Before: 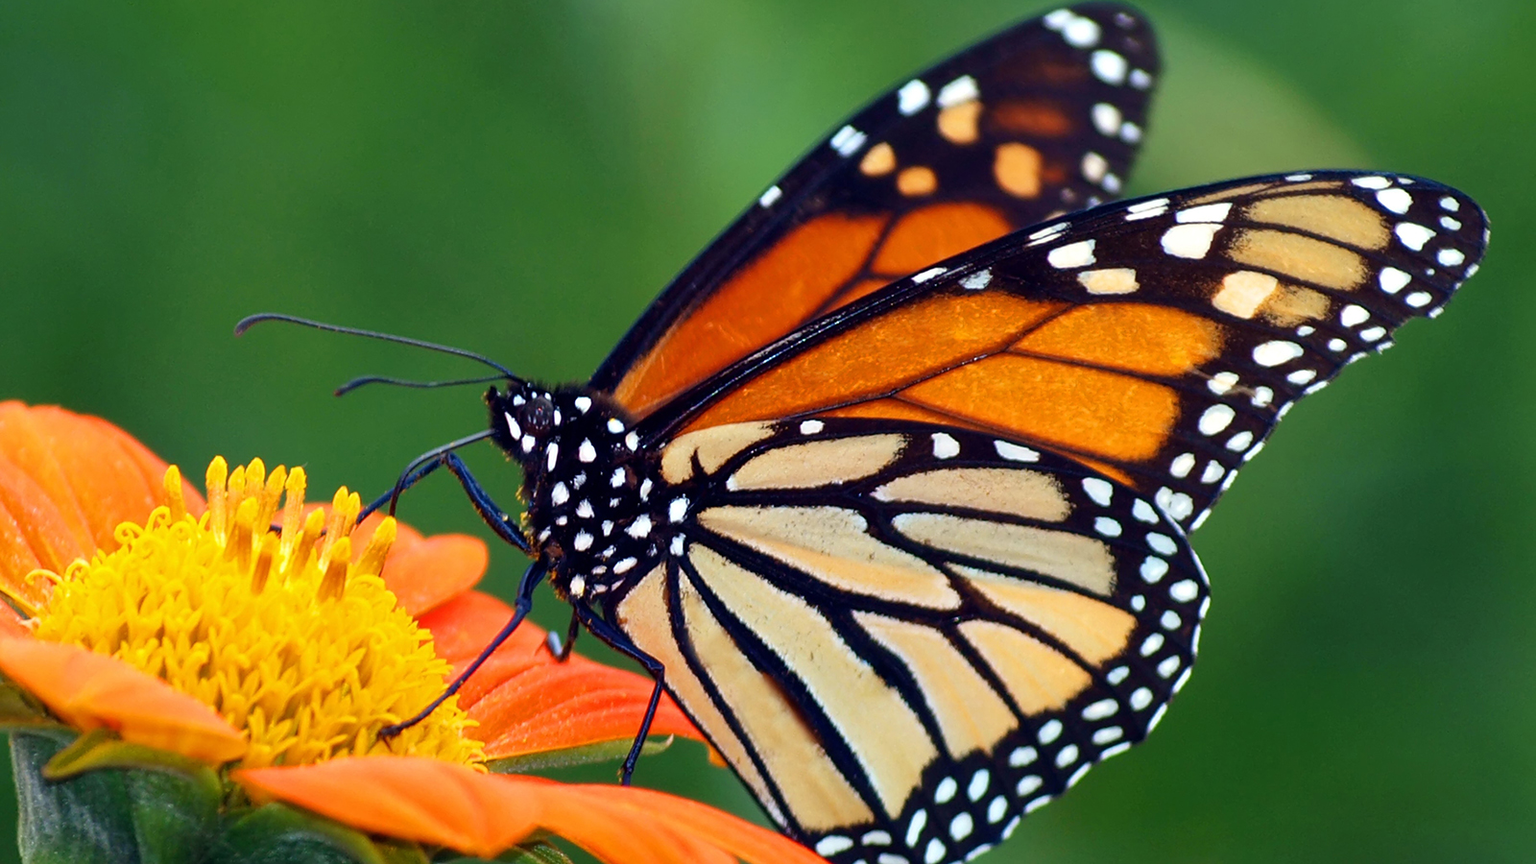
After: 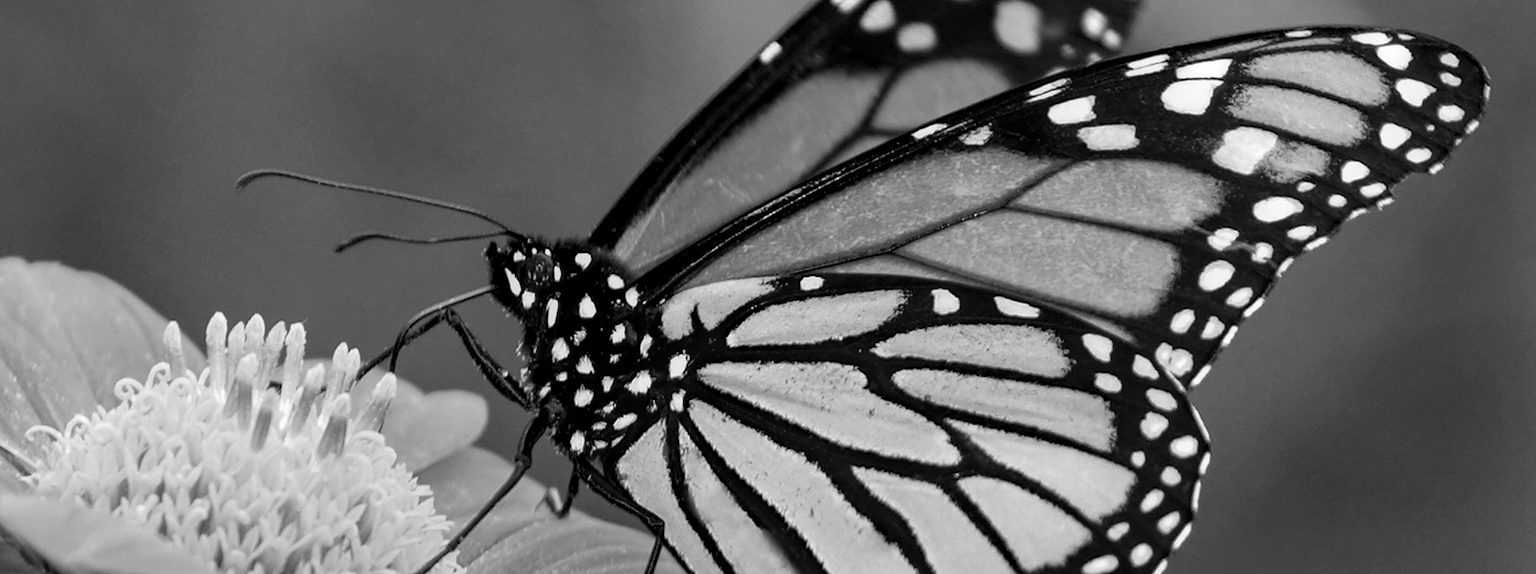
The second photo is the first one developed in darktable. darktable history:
monochrome: on, module defaults
crop: top 16.727%, bottom 16.727%
haze removal: compatibility mode true, adaptive false
local contrast: on, module defaults
